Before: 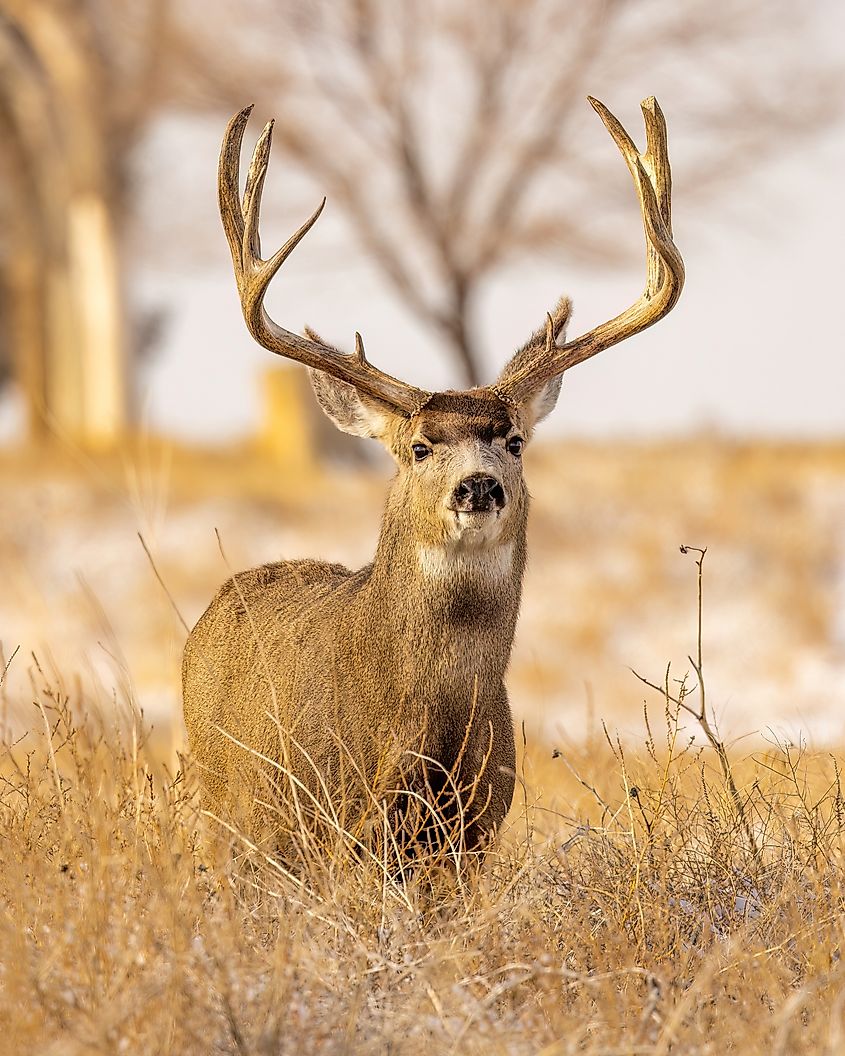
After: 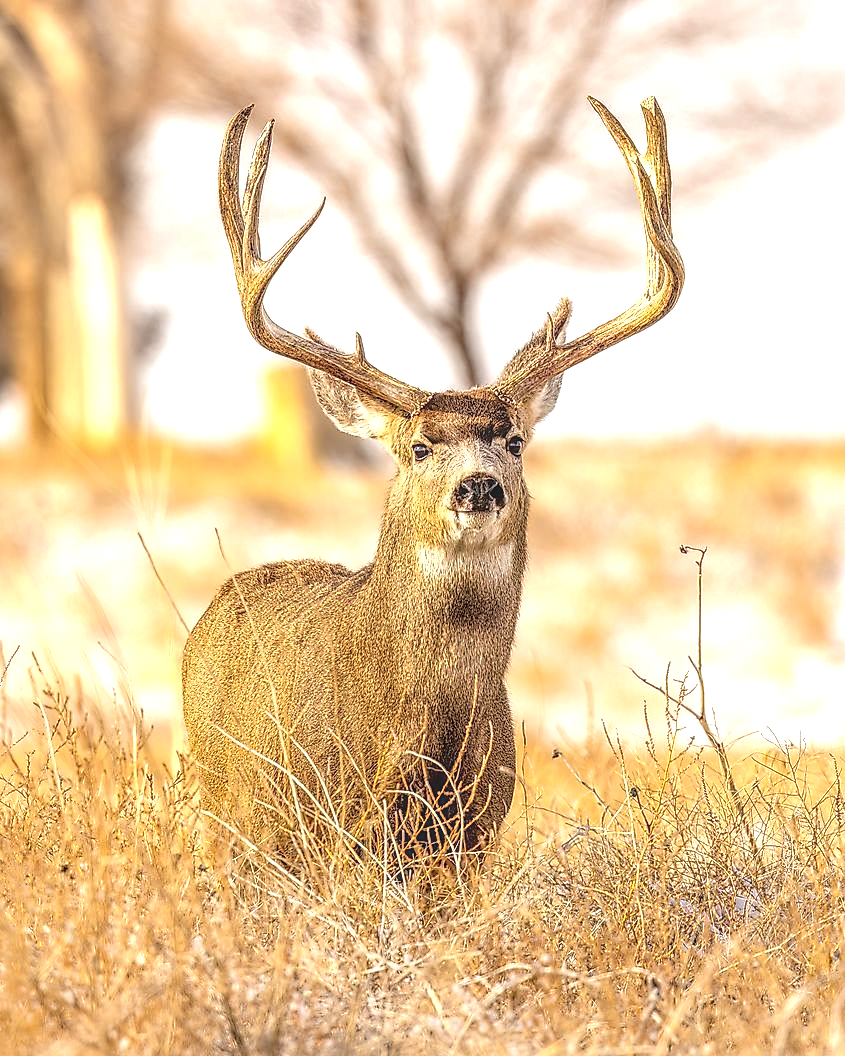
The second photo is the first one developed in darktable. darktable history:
sharpen: radius 1.559, amount 0.373, threshold 1.271
exposure: black level correction 0, exposure 0.7 EV, compensate exposure bias true, compensate highlight preservation false
local contrast: highlights 0%, shadows 0%, detail 133%
